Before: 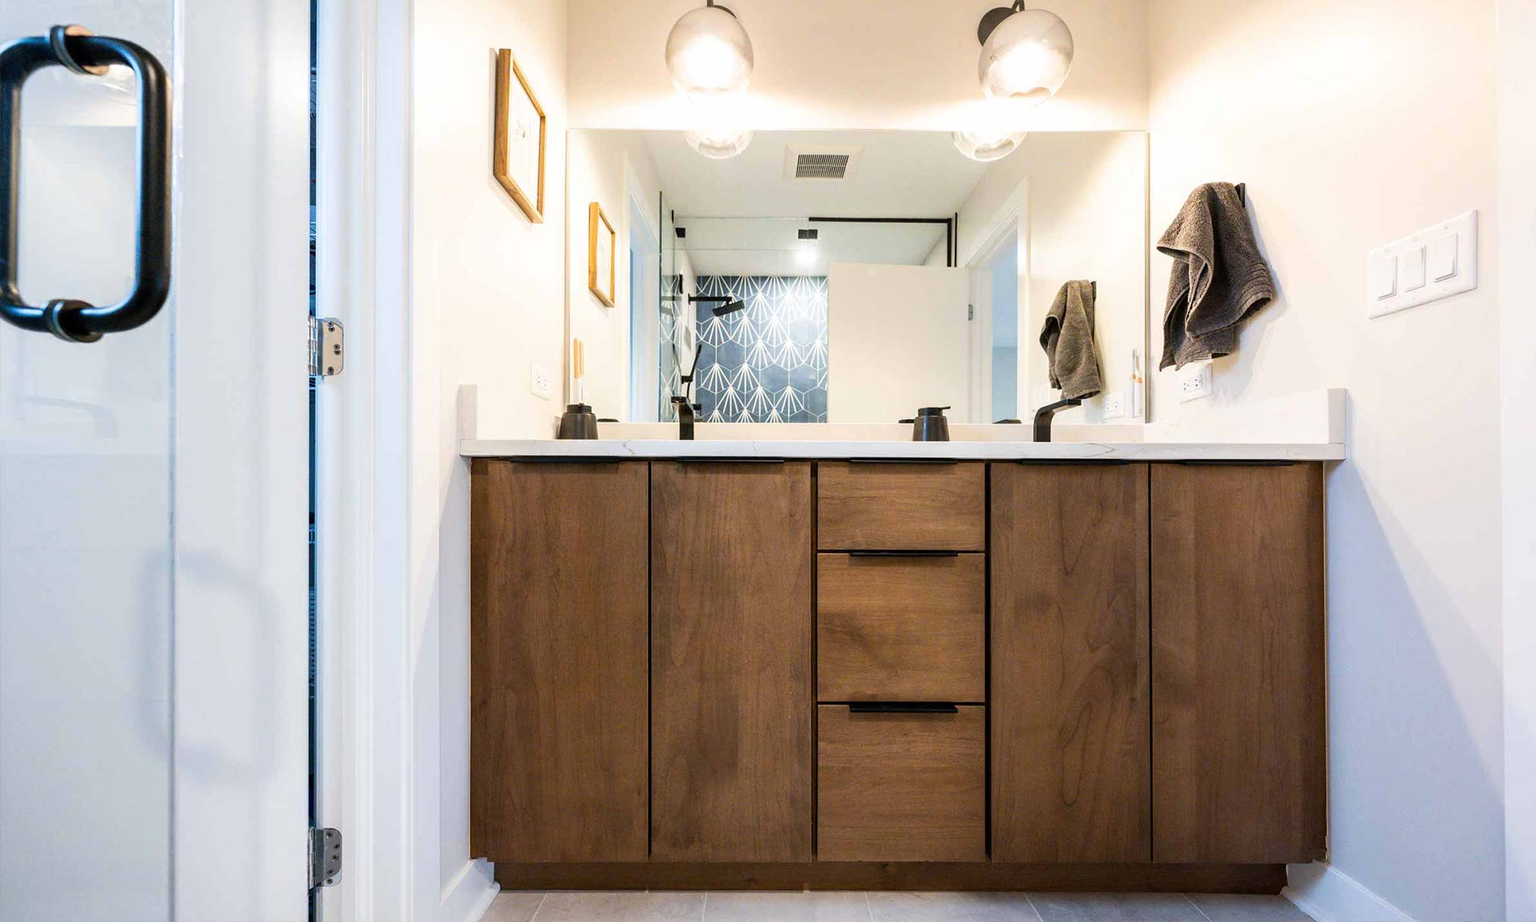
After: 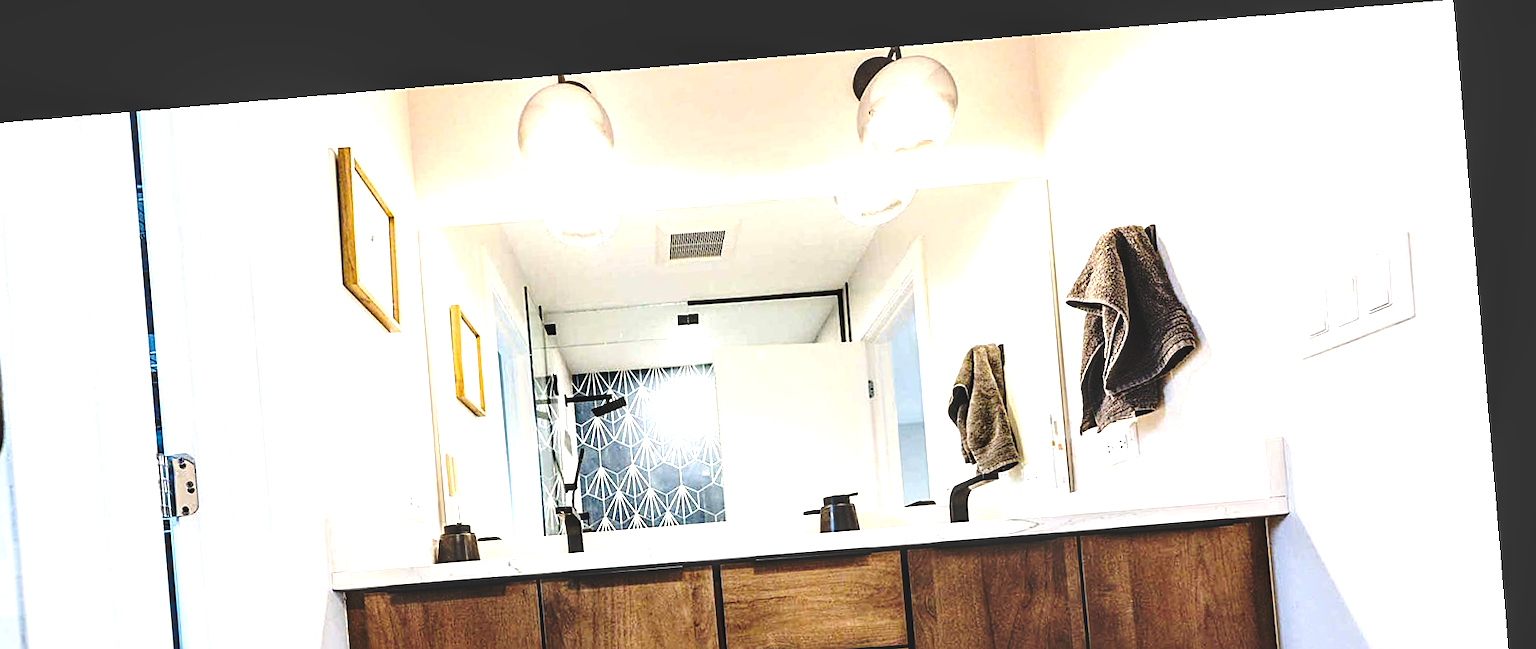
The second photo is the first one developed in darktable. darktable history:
base curve: curves: ch0 [(0, 0.024) (0.055, 0.065) (0.121, 0.166) (0.236, 0.319) (0.693, 0.726) (1, 1)], preserve colors none
sharpen: on, module defaults
crop and rotate: left 11.812%, bottom 42.776%
haze removal: strength 0.29, distance 0.25, compatibility mode true, adaptive false
tone equalizer: -8 EV -0.75 EV, -7 EV -0.7 EV, -6 EV -0.6 EV, -5 EV -0.4 EV, -3 EV 0.4 EV, -2 EV 0.6 EV, -1 EV 0.7 EV, +0 EV 0.75 EV, edges refinement/feathering 500, mask exposure compensation -1.57 EV, preserve details no
white balance: emerald 1
local contrast: detail 135%, midtone range 0.75
rotate and perspective: rotation -4.86°, automatic cropping off
